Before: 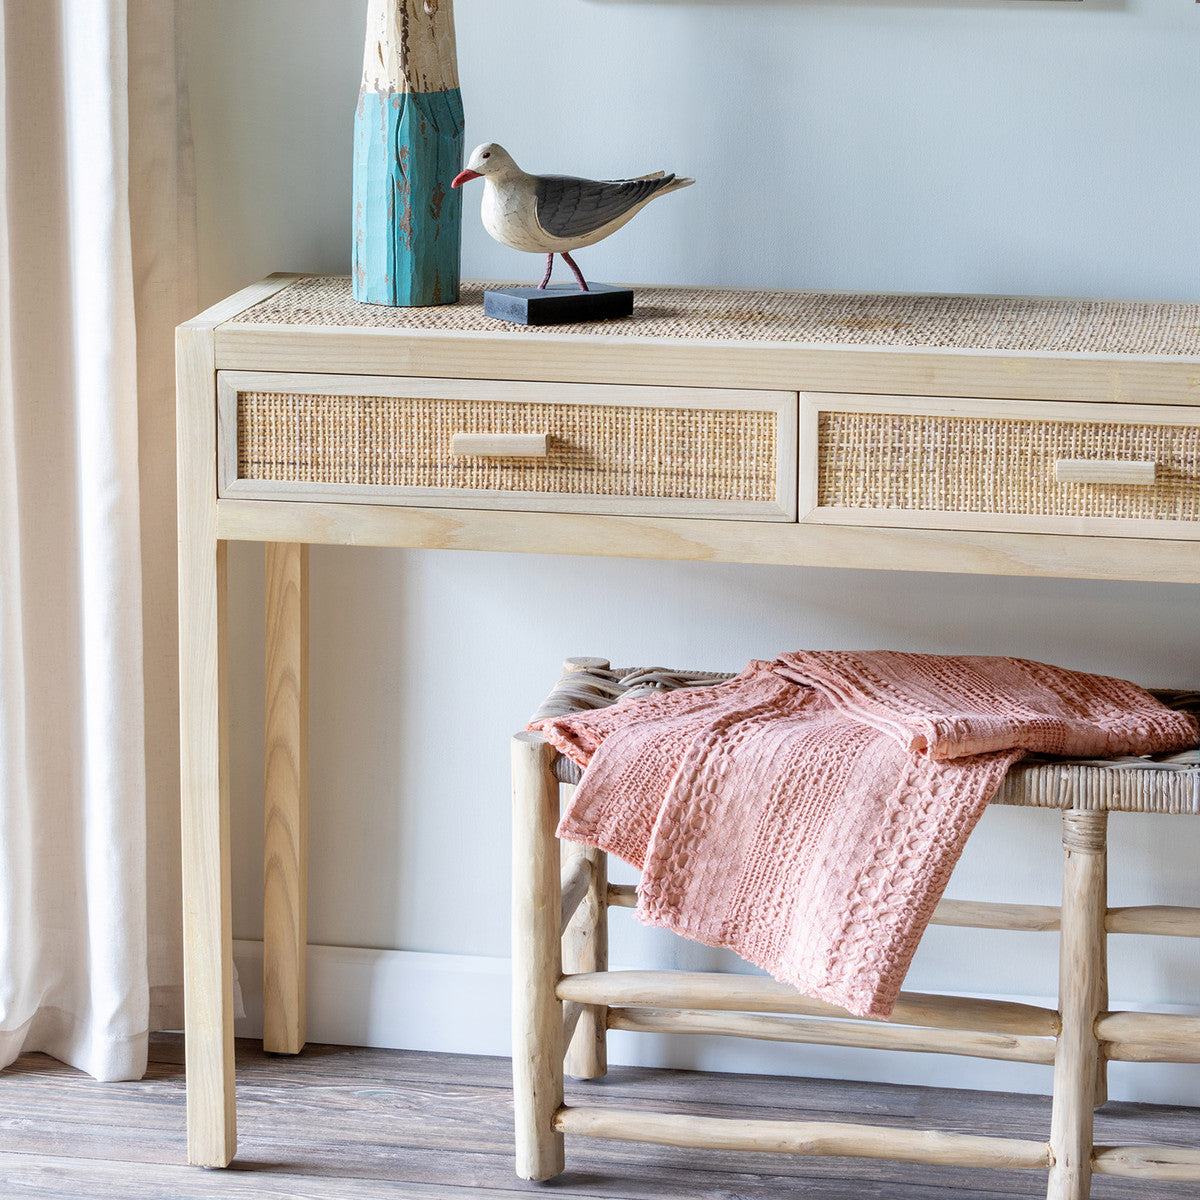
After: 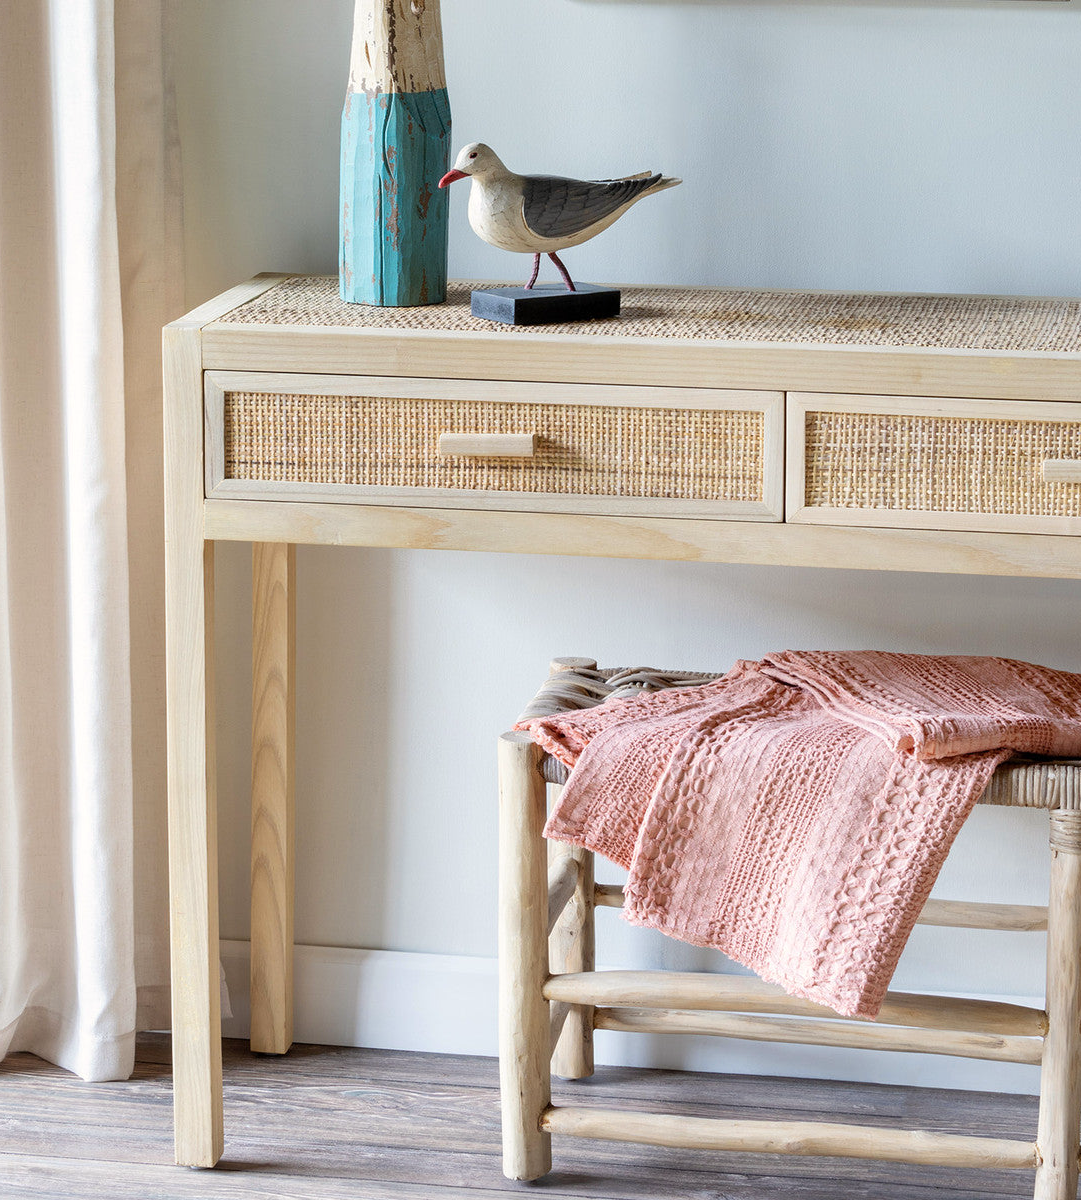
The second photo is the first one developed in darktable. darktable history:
color calibration: x 0.342, y 0.355, temperature 5146 K
crop and rotate: left 1.088%, right 8.807%
